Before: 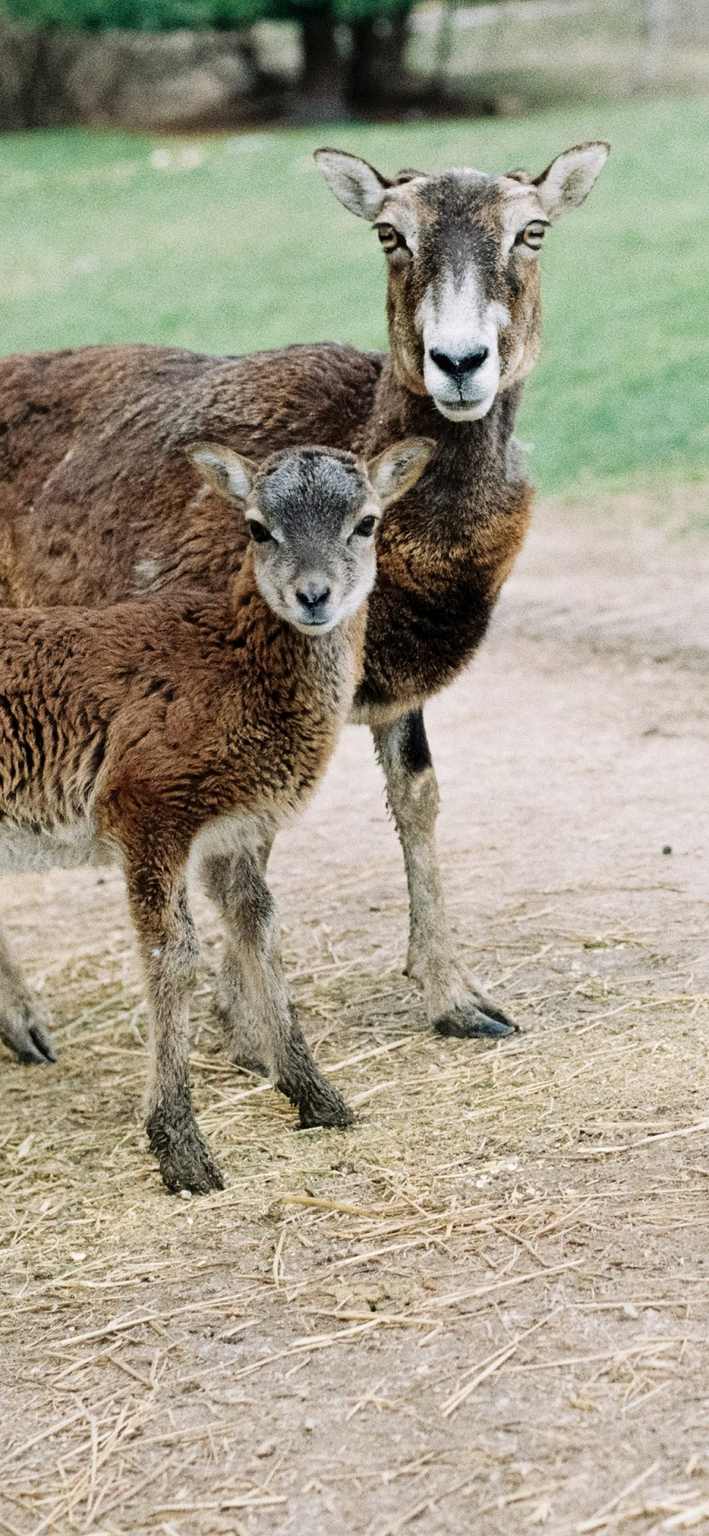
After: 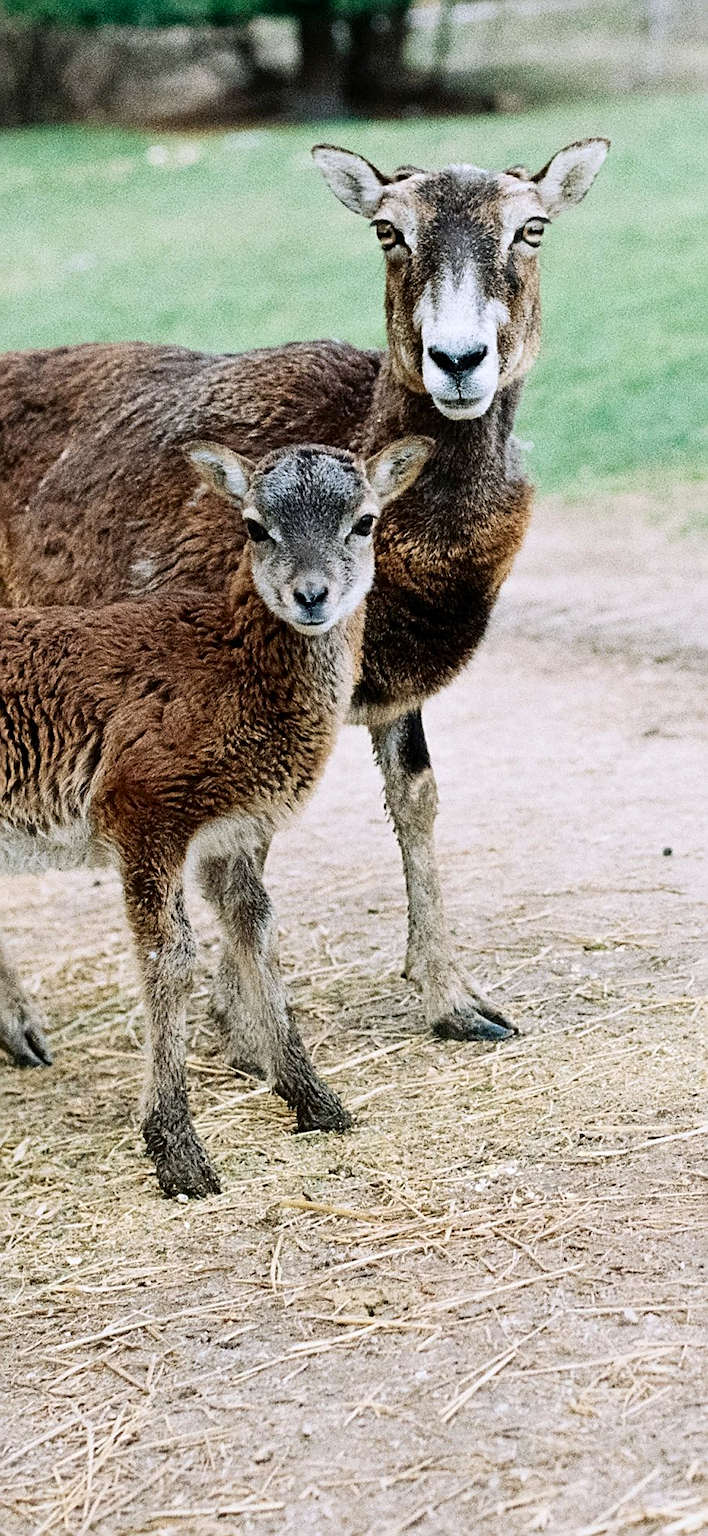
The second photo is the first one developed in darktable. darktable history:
sharpen: on, module defaults
color correction: highlights a* -0.102, highlights b* -5.55, shadows a* -0.122, shadows b* -0.078
crop and rotate: left 0.692%, top 0.318%, bottom 0.371%
contrast brightness saturation: contrast 0.151, brightness -0.008, saturation 0.102
